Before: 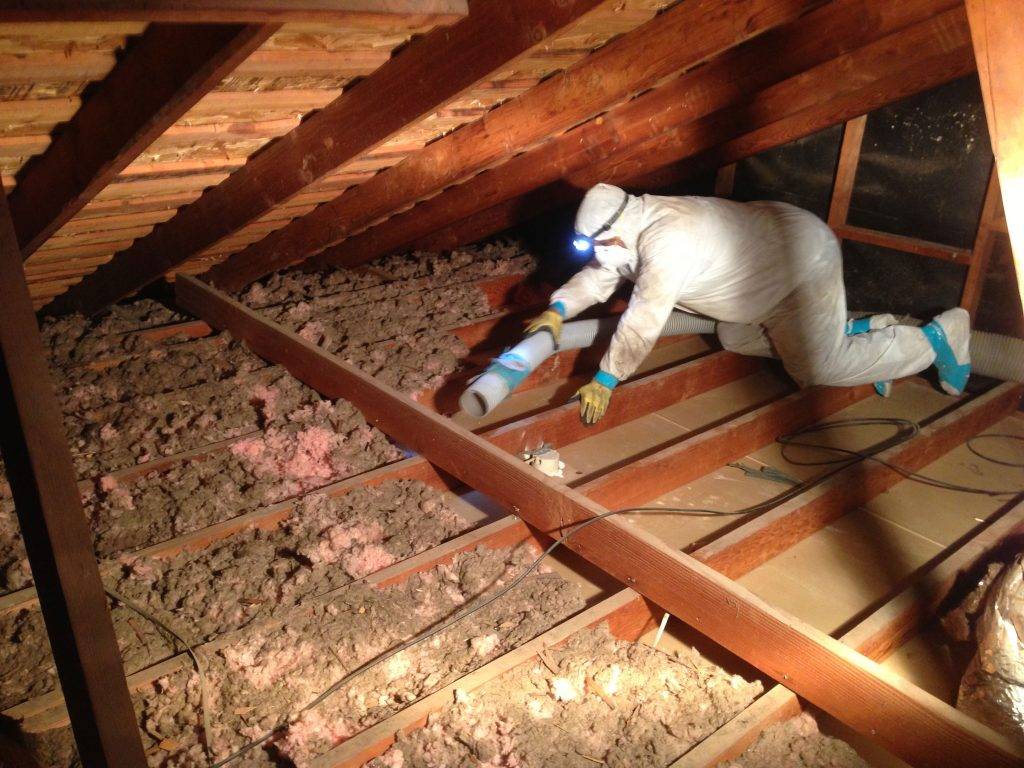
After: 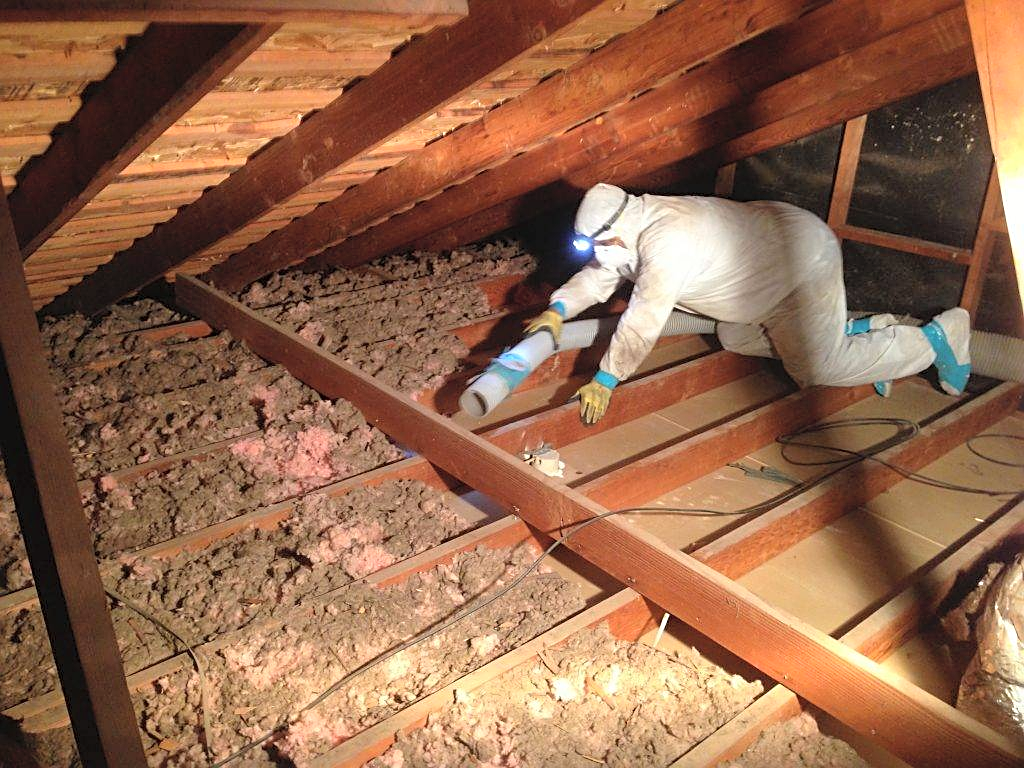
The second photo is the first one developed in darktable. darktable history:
sharpen: on, module defaults
contrast brightness saturation: brightness 0.15
